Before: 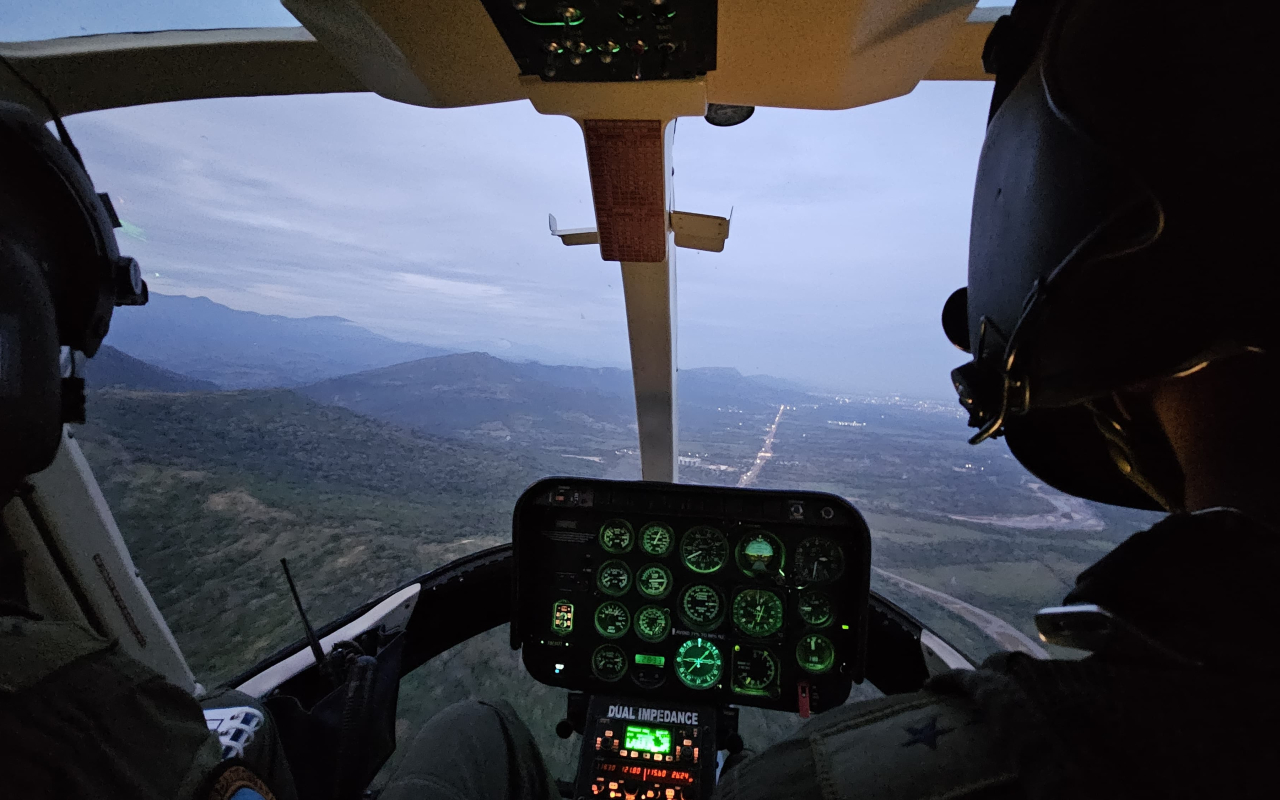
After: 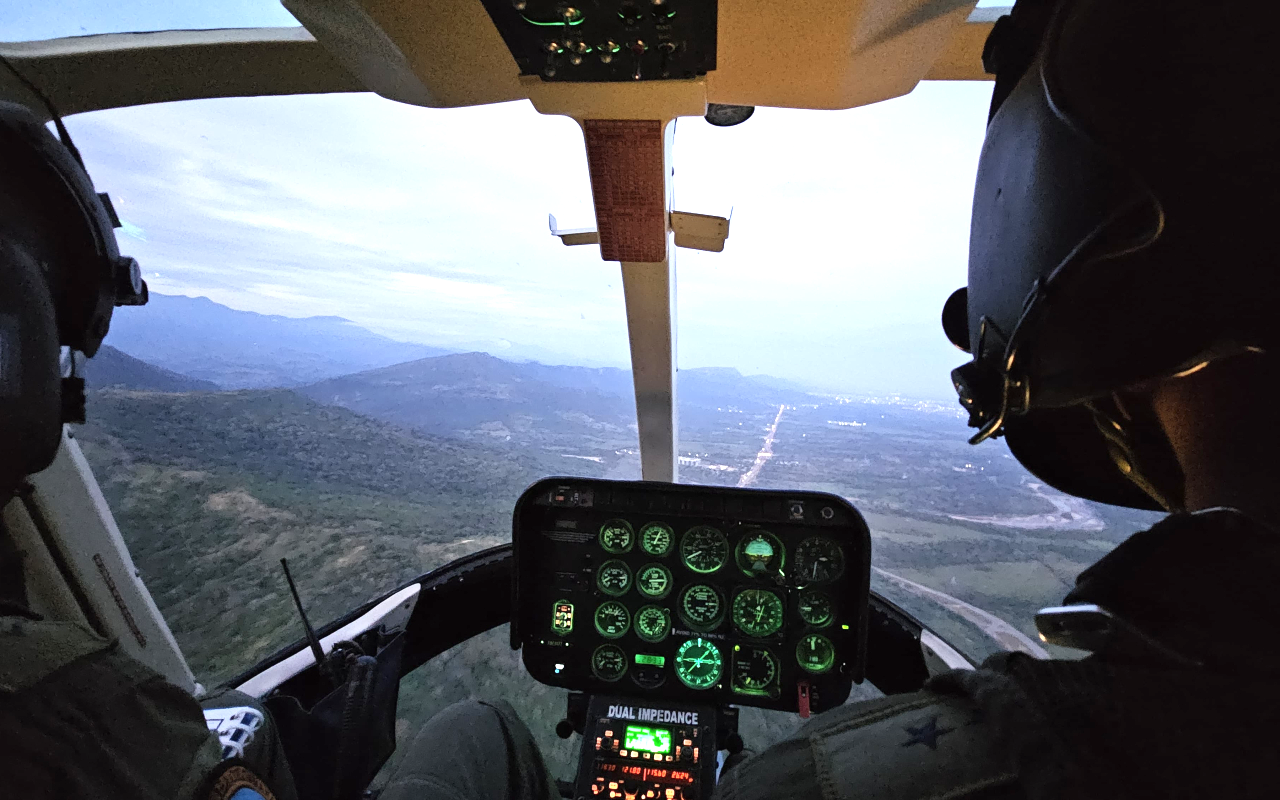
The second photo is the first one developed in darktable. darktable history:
exposure: black level correction 0, exposure 1 EV, compensate exposure bias true, compensate highlight preservation false
color balance rgb: linear chroma grading › global chroma 1.5%, linear chroma grading › mid-tones -1%, perceptual saturation grading › global saturation -3%, perceptual saturation grading › shadows -2%
